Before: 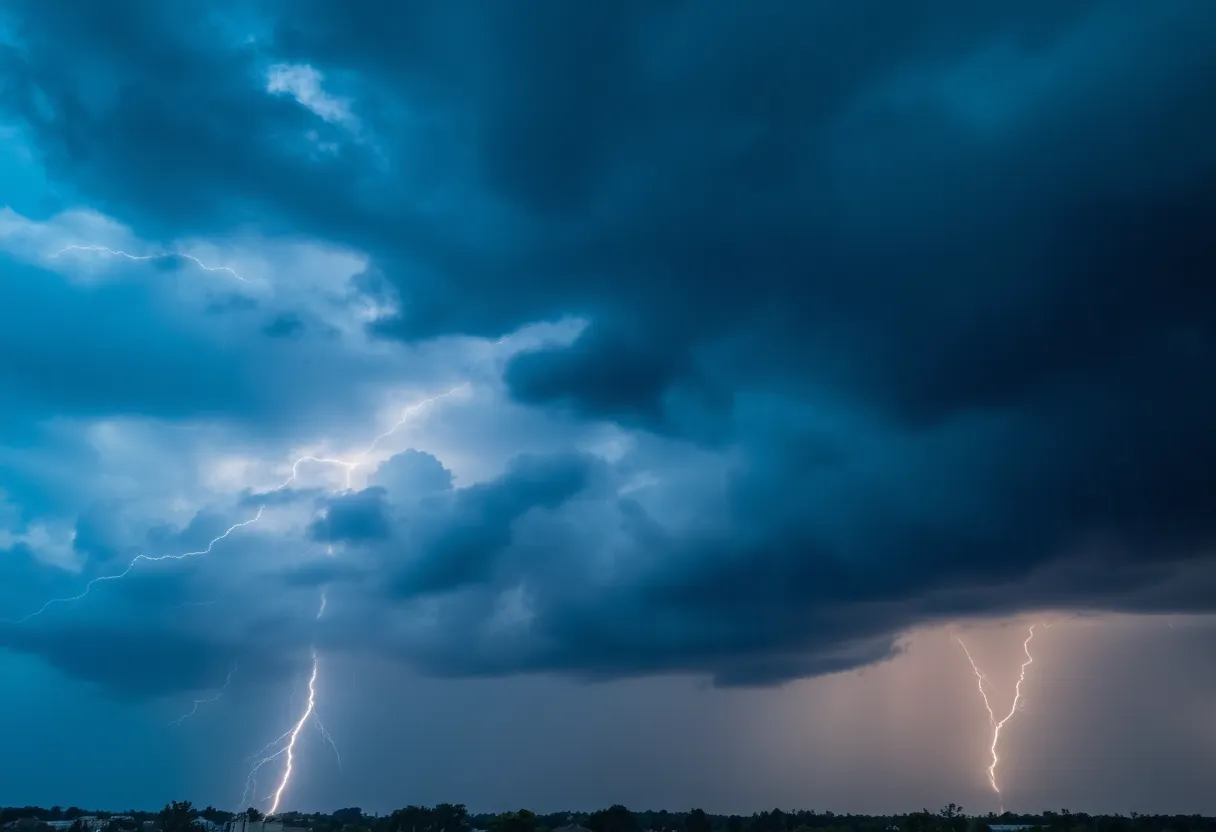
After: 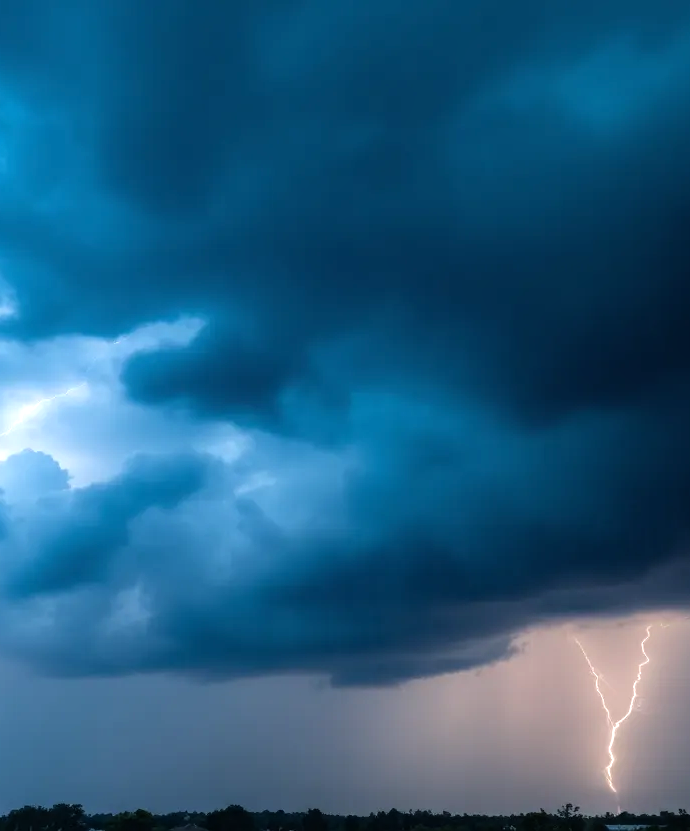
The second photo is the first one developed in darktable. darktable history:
crop: left 31.517%, top 0.021%, right 11.732%
tone equalizer: -8 EV -0.778 EV, -7 EV -0.679 EV, -6 EV -0.568 EV, -5 EV -0.408 EV, -3 EV 0.398 EV, -2 EV 0.6 EV, -1 EV 0.683 EV, +0 EV 0.767 EV
